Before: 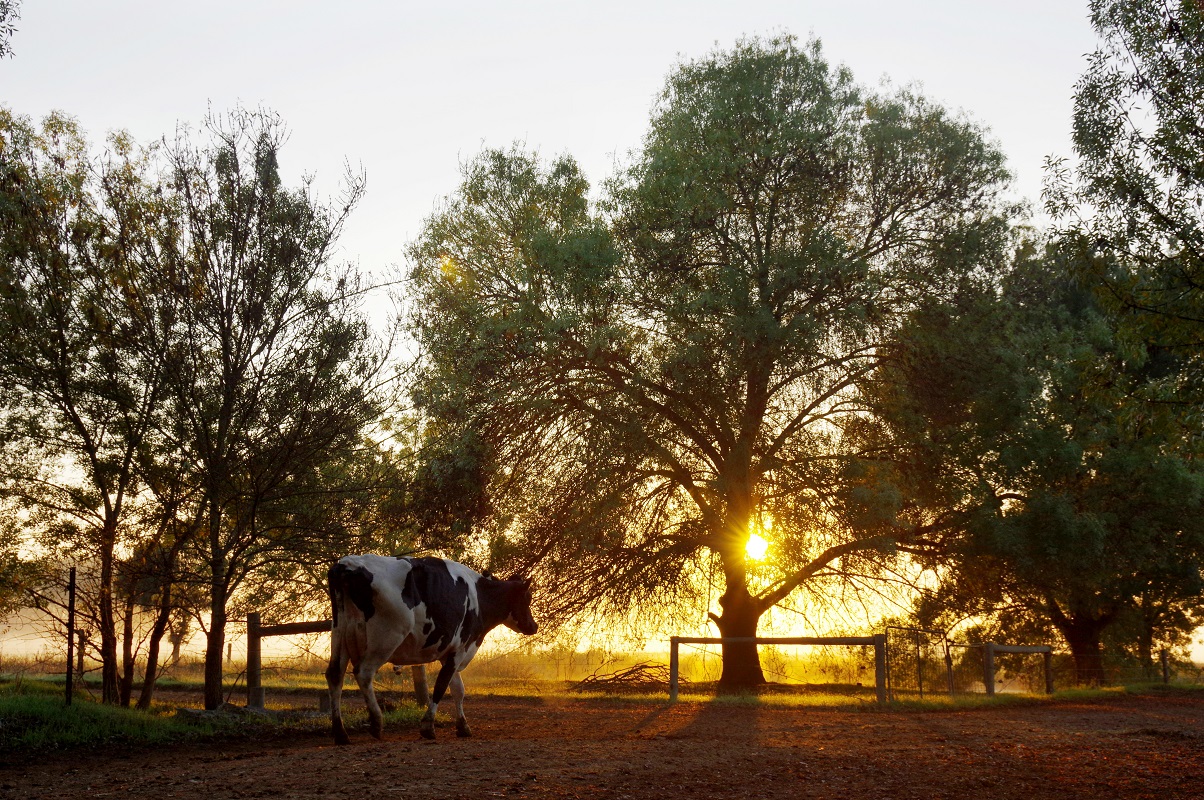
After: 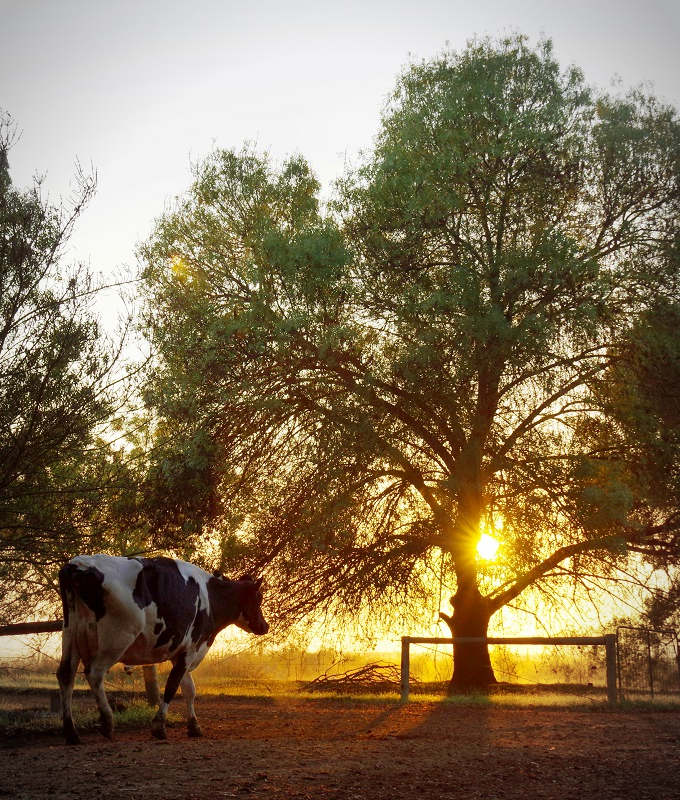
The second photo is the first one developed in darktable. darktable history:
crop and rotate: left 22.354%, right 21.159%
velvia: on, module defaults
vignetting: fall-off start 86.7%, center (-0.015, 0), automatic ratio true
levels: levels [0, 0.478, 1]
